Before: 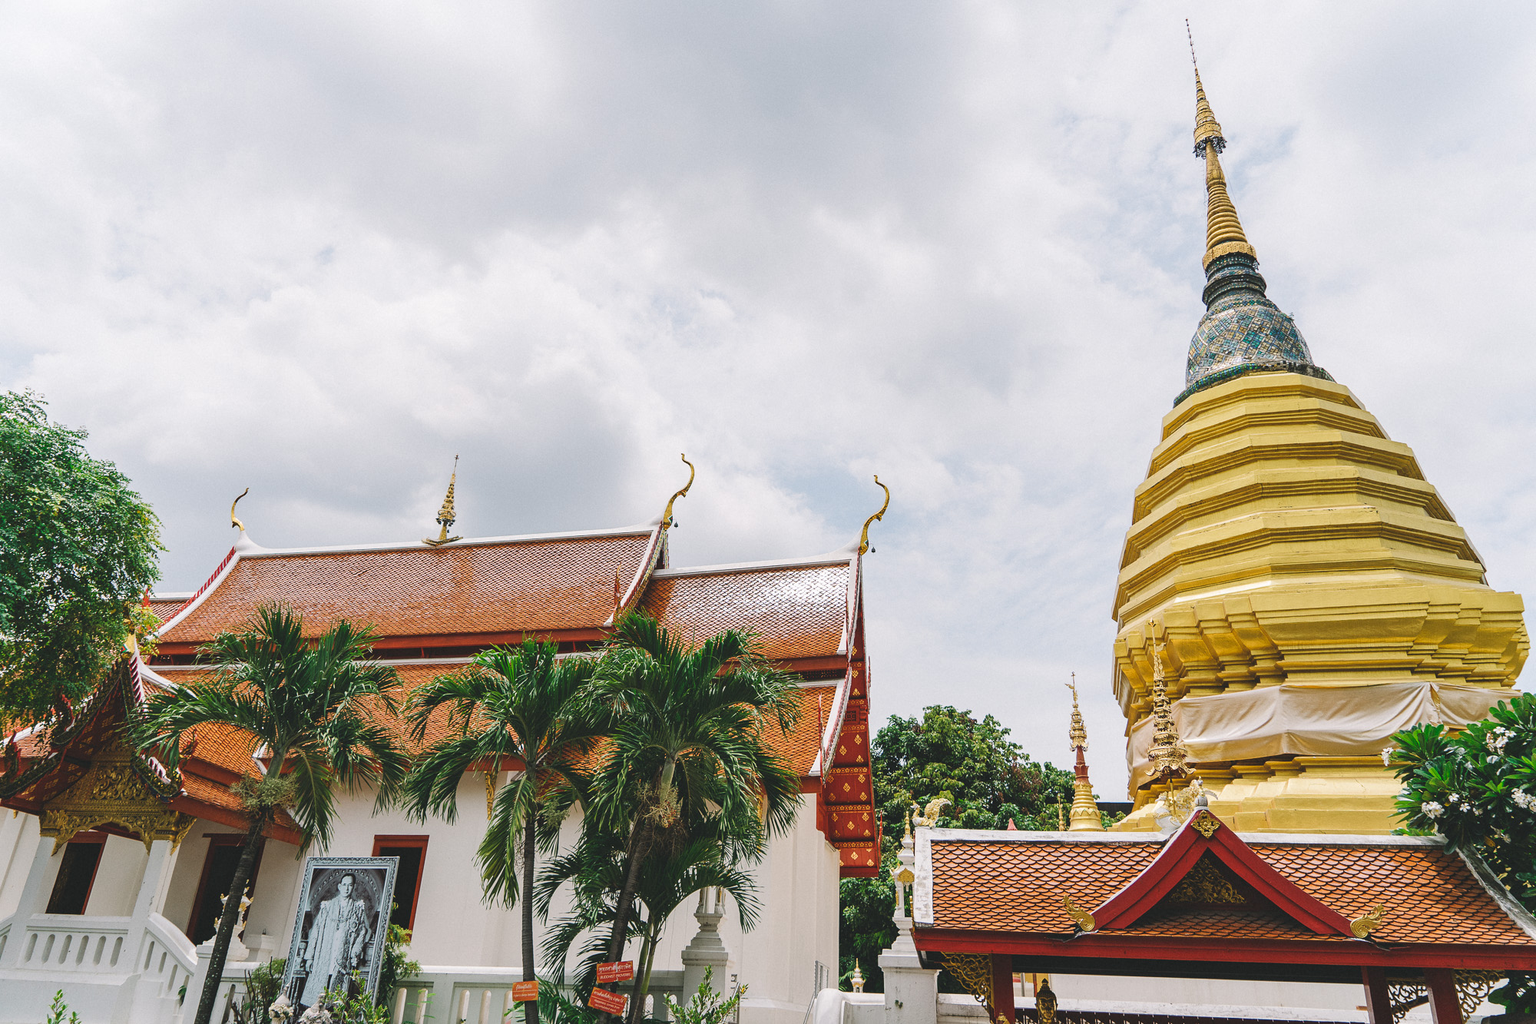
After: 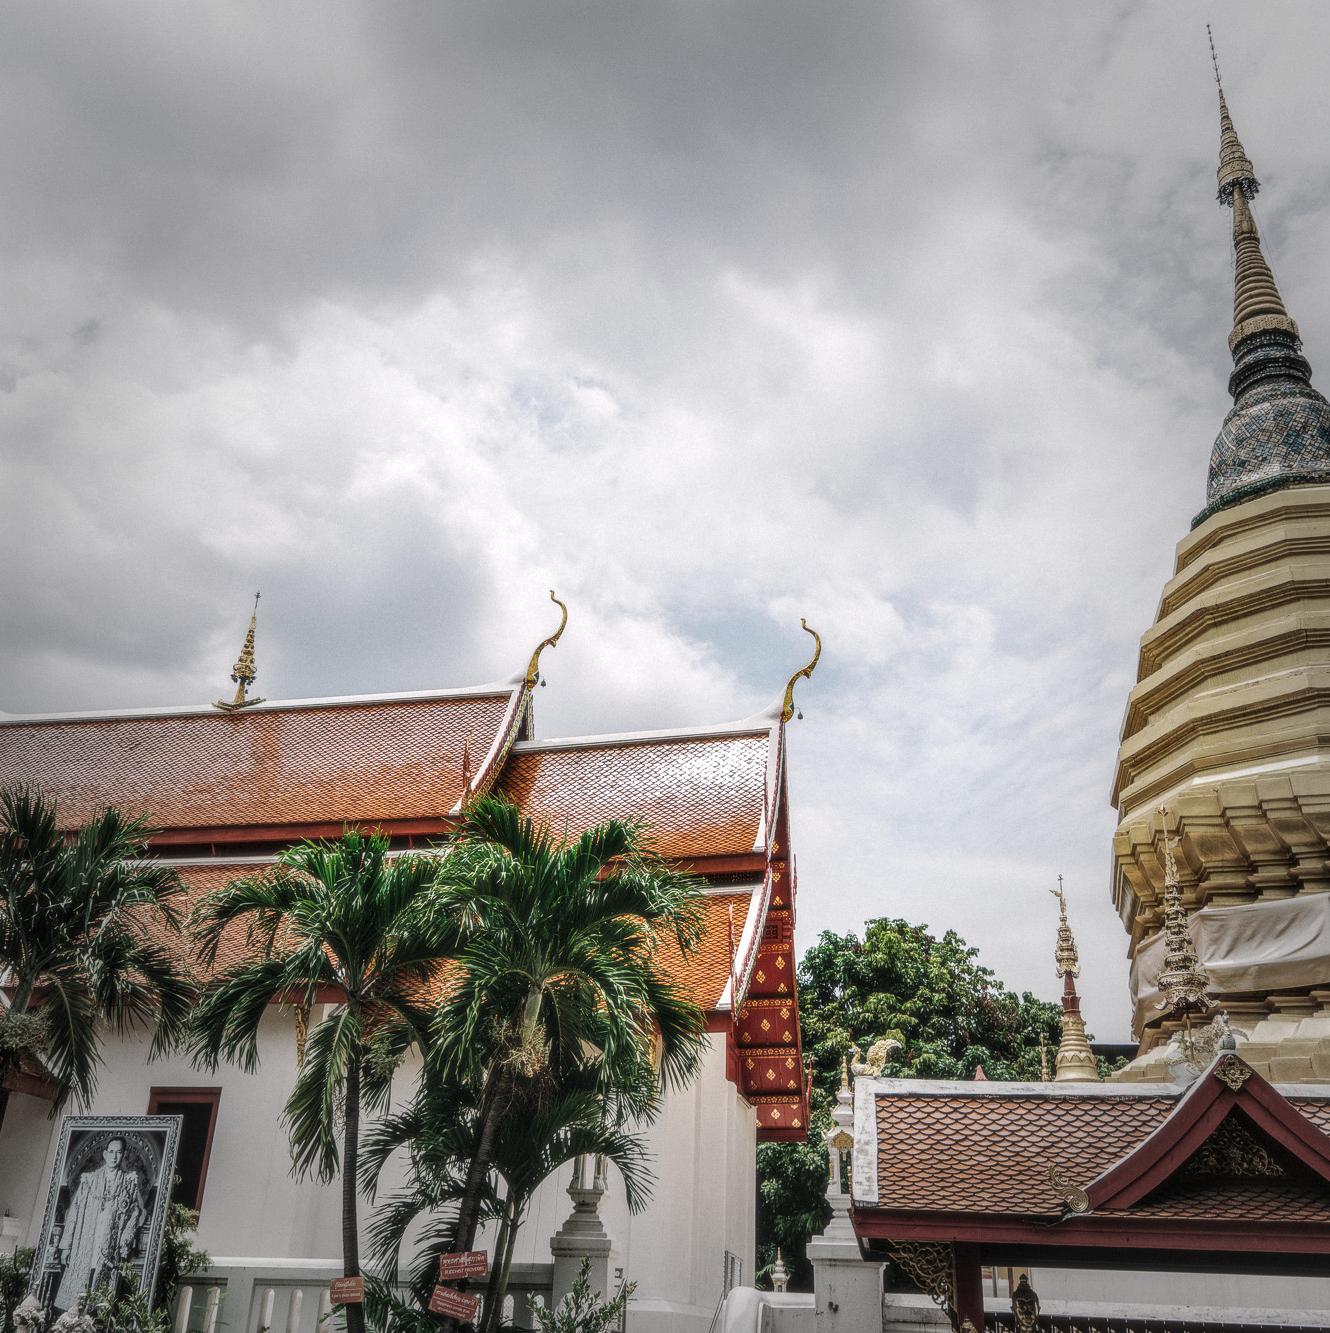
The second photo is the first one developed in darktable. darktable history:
crop: left 16.899%, right 16.556%
vignetting: fall-off start 48.41%, automatic ratio true, width/height ratio 1.29, unbound false
soften: size 10%, saturation 50%, brightness 0.2 EV, mix 10%
local contrast: highlights 79%, shadows 56%, detail 175%, midtone range 0.428
